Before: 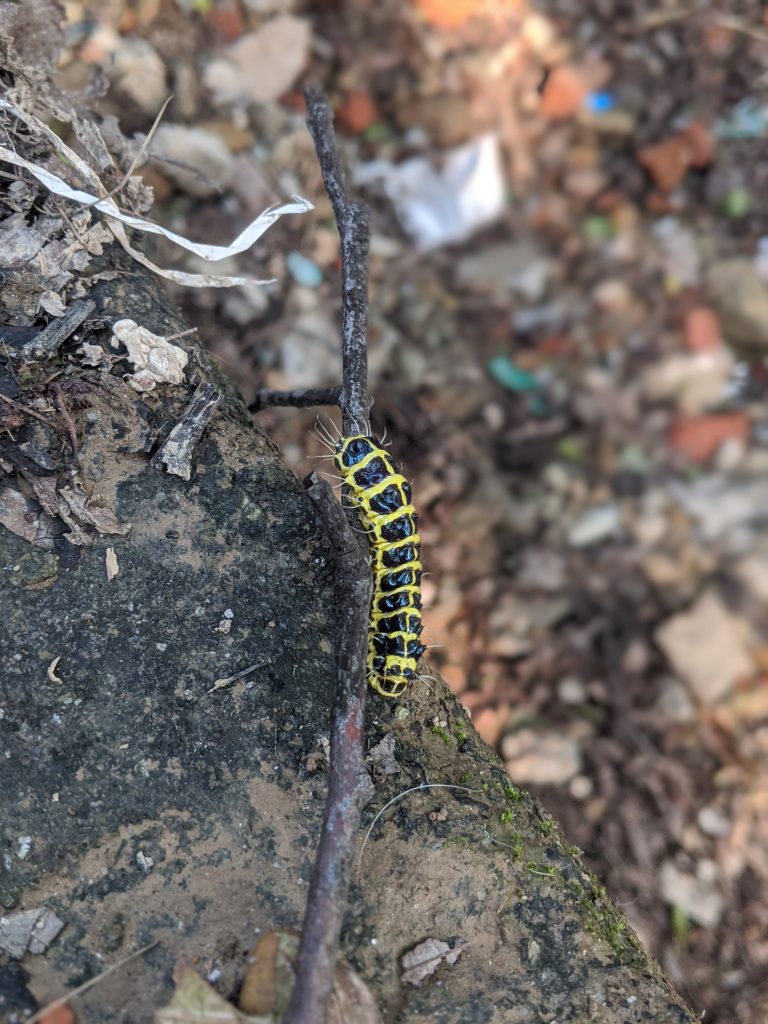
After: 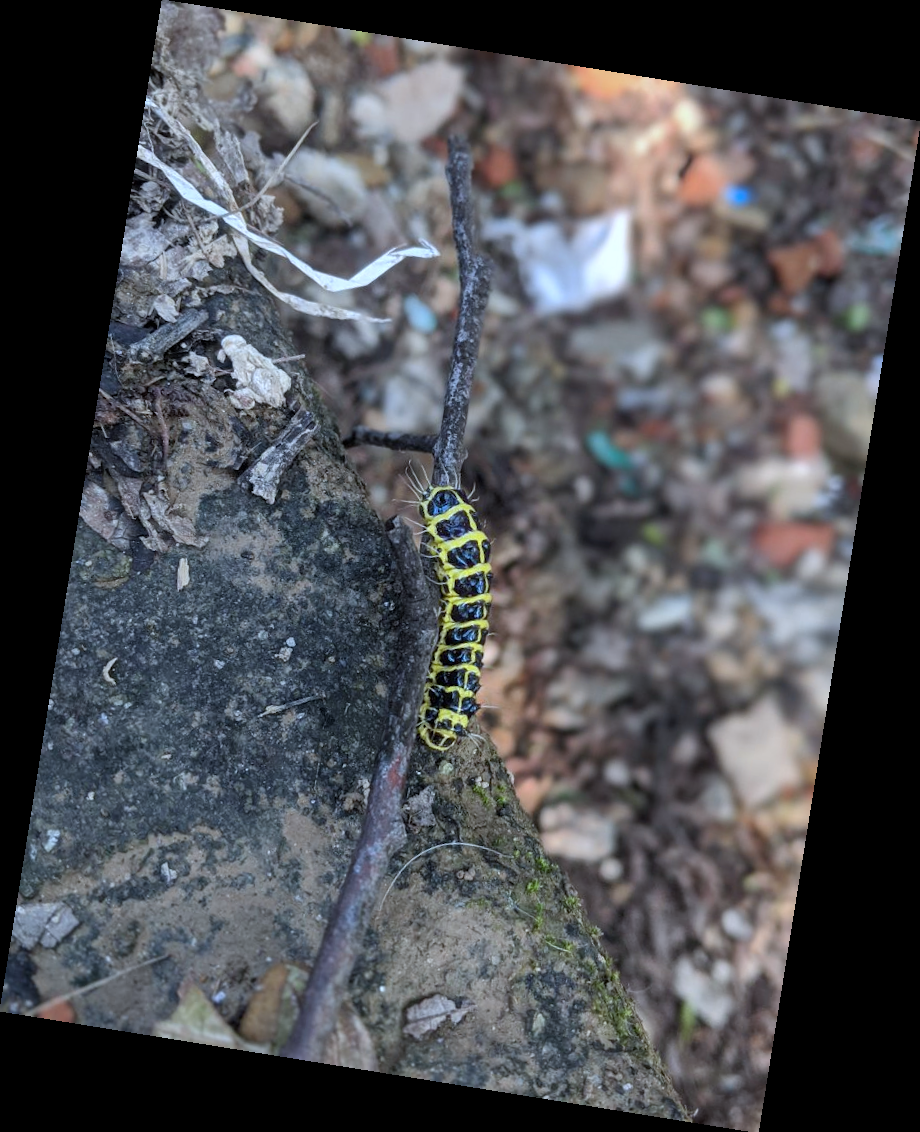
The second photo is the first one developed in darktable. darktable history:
exposure: compensate highlight preservation false
white balance: red 0.924, blue 1.095
rotate and perspective: rotation 9.12°, automatic cropping off
